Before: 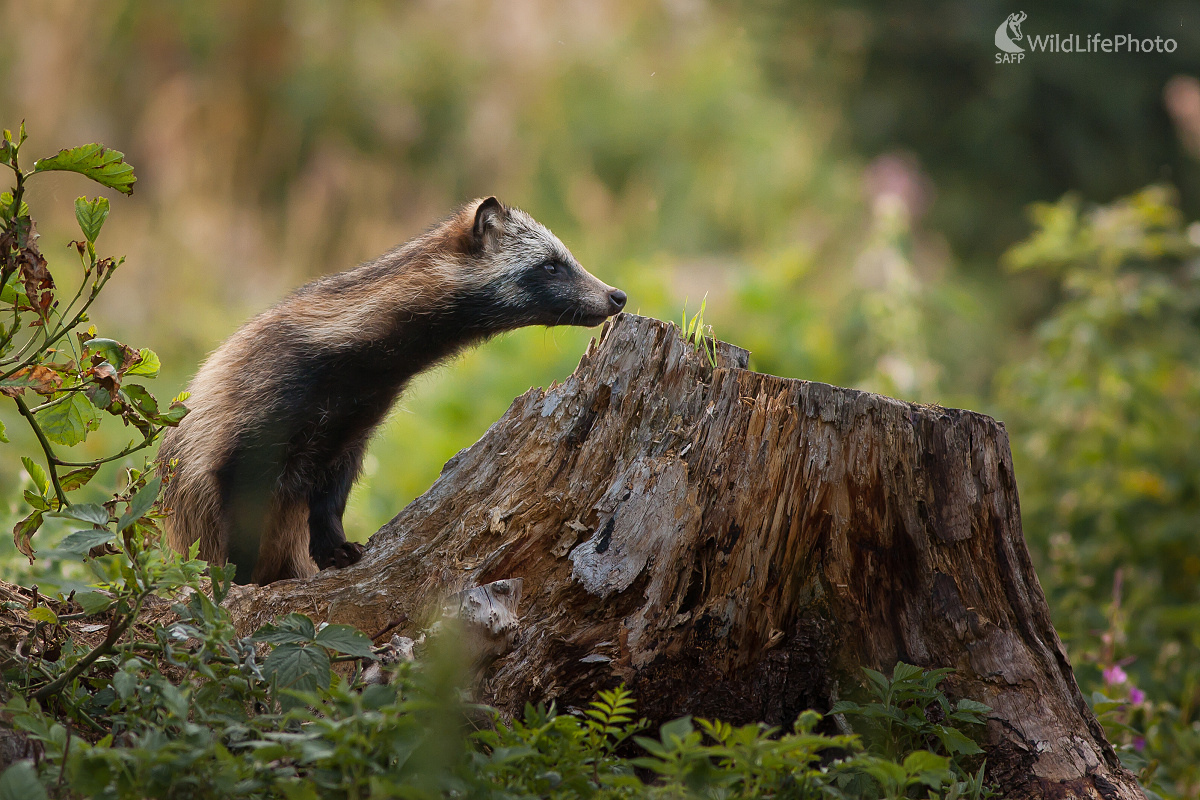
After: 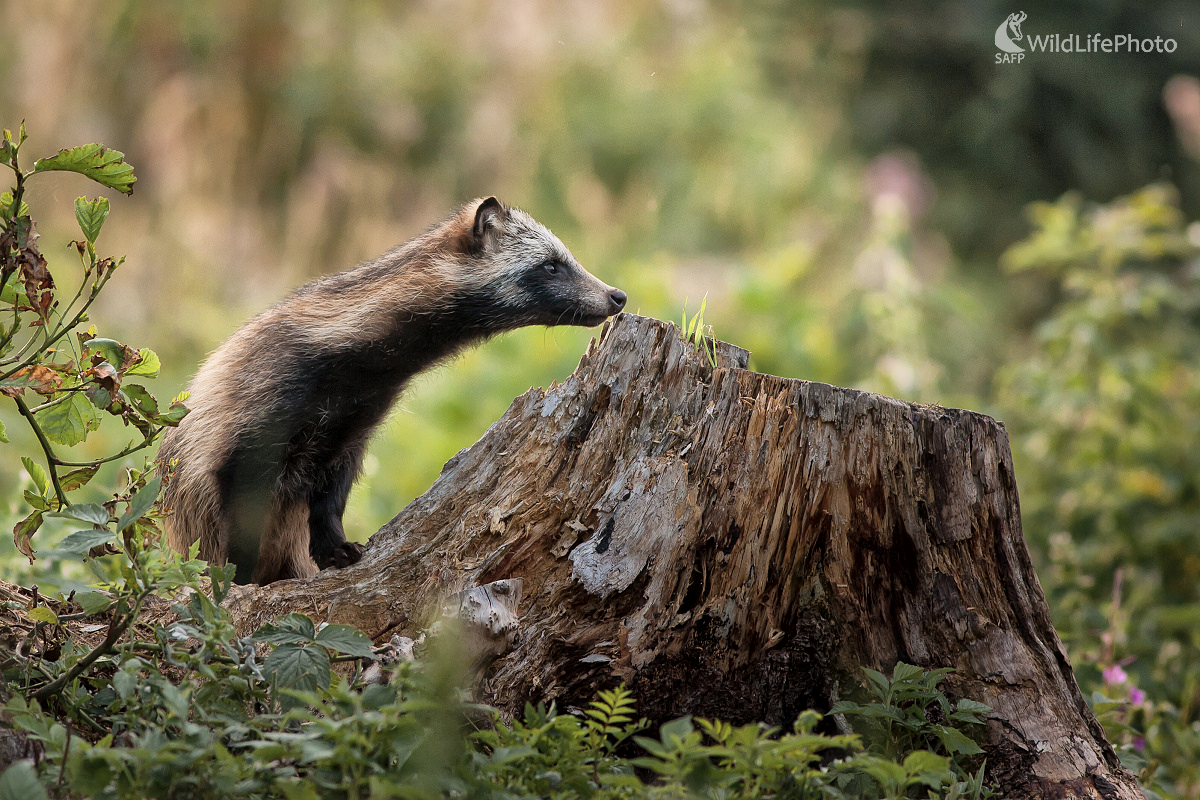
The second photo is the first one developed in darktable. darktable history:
global tonemap: drago (1, 100), detail 1
exposure: black level correction 0.001, exposure -0.125 EV, compensate exposure bias true, compensate highlight preservation false
